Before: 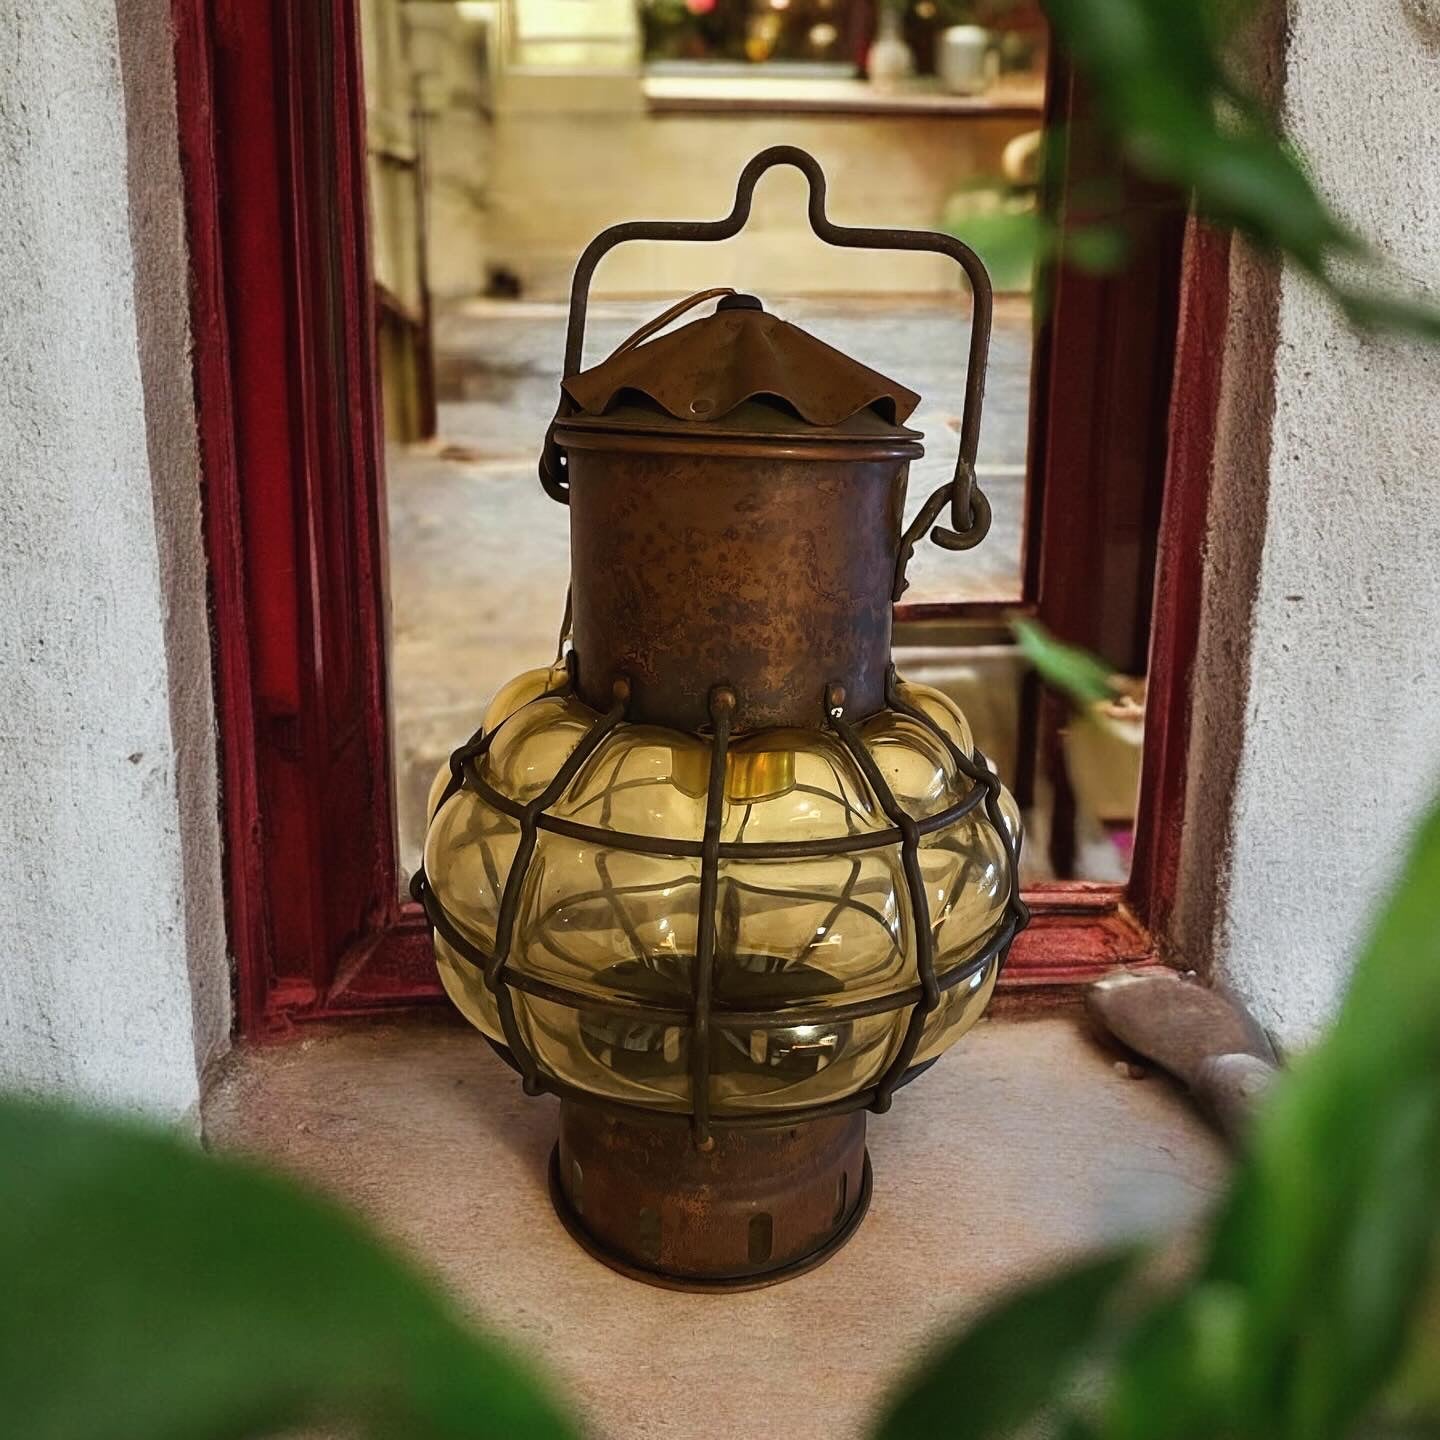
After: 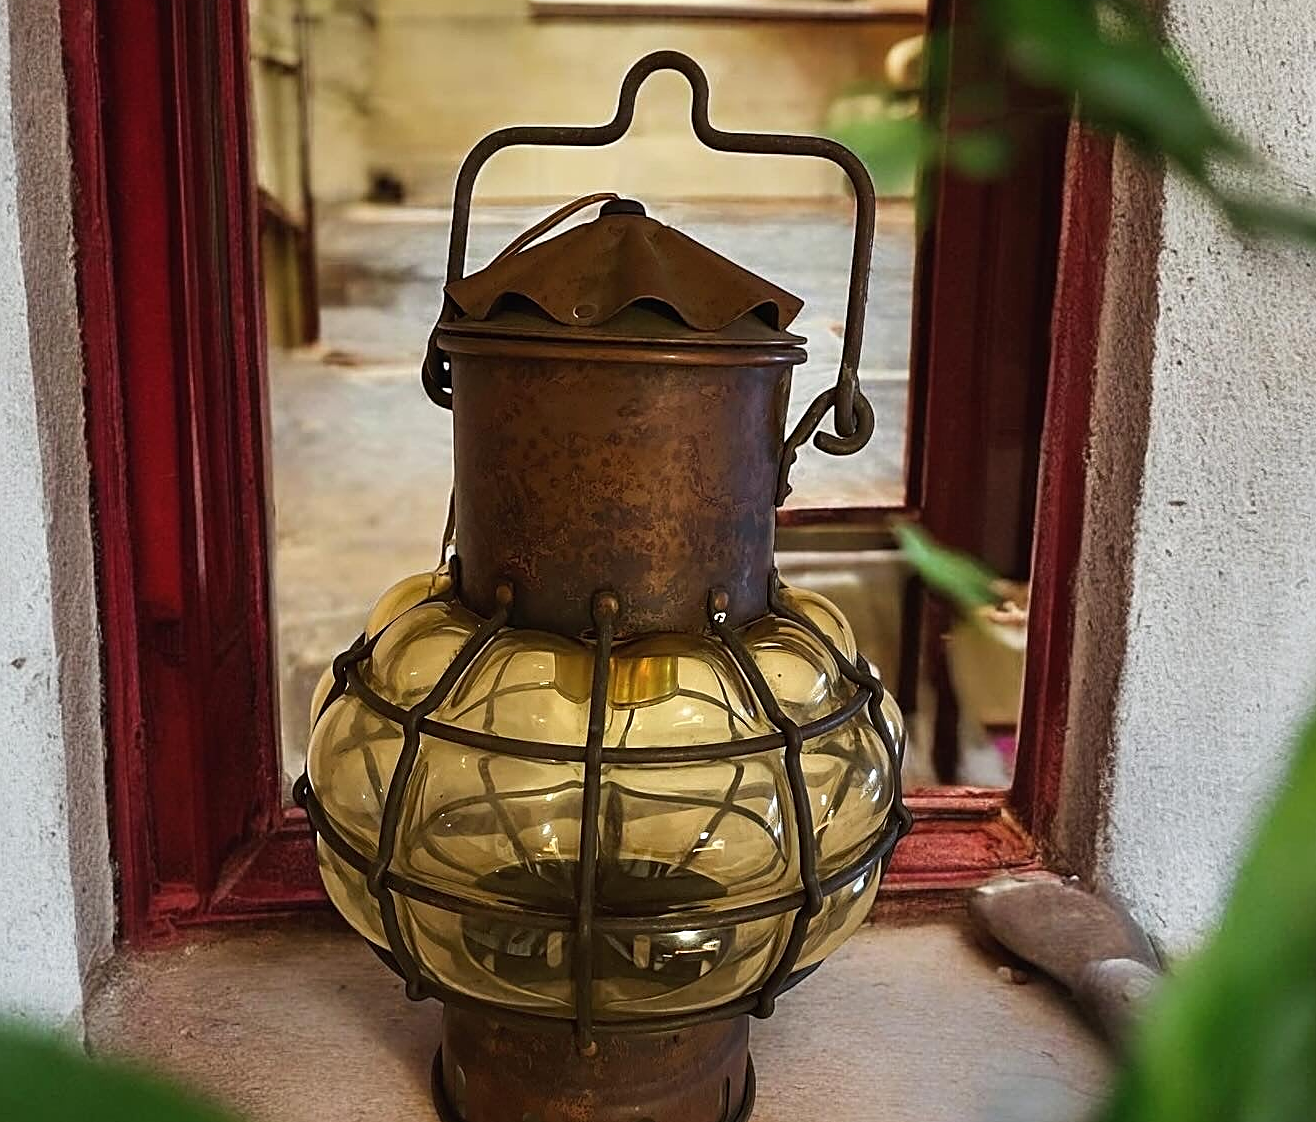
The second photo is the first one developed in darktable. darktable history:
sharpen: on, module defaults
crop: left 8.155%, top 6.611%, bottom 15.385%
